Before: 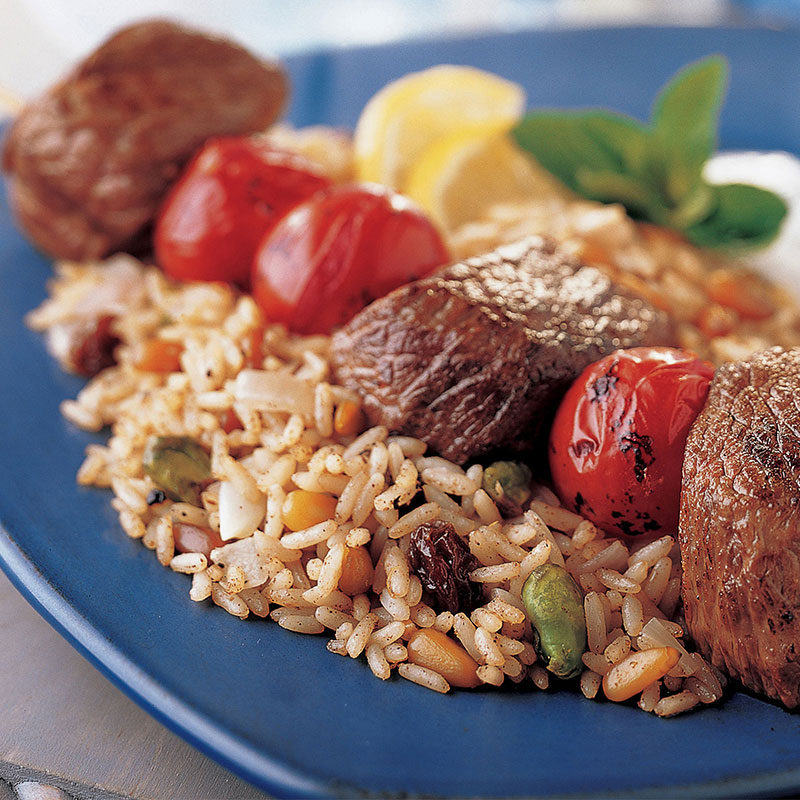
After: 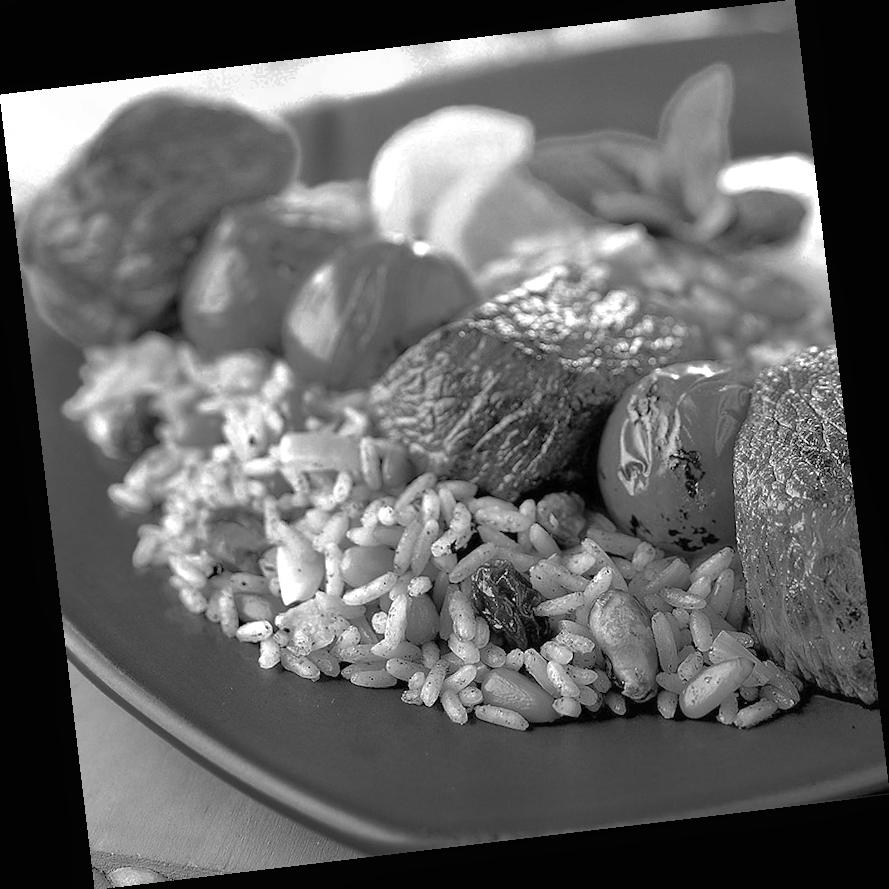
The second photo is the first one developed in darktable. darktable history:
exposure: black level correction 0, exposure 0.7 EV, compensate exposure bias true, compensate highlight preservation false
color zones: curves: ch0 [(0.002, 0.593) (0.143, 0.417) (0.285, 0.541) (0.455, 0.289) (0.608, 0.327) (0.727, 0.283) (0.869, 0.571) (1, 0.603)]; ch1 [(0, 0) (0.143, 0) (0.286, 0) (0.429, 0) (0.571, 0) (0.714, 0) (0.857, 0)]
rotate and perspective: rotation -6.83°, automatic cropping off
shadows and highlights: shadows 40, highlights -60
tone equalizer: -8 EV 0.25 EV, -7 EV 0.417 EV, -6 EV 0.417 EV, -5 EV 0.25 EV, -3 EV -0.25 EV, -2 EV -0.417 EV, -1 EV -0.417 EV, +0 EV -0.25 EV, edges refinement/feathering 500, mask exposure compensation -1.57 EV, preserve details guided filter
